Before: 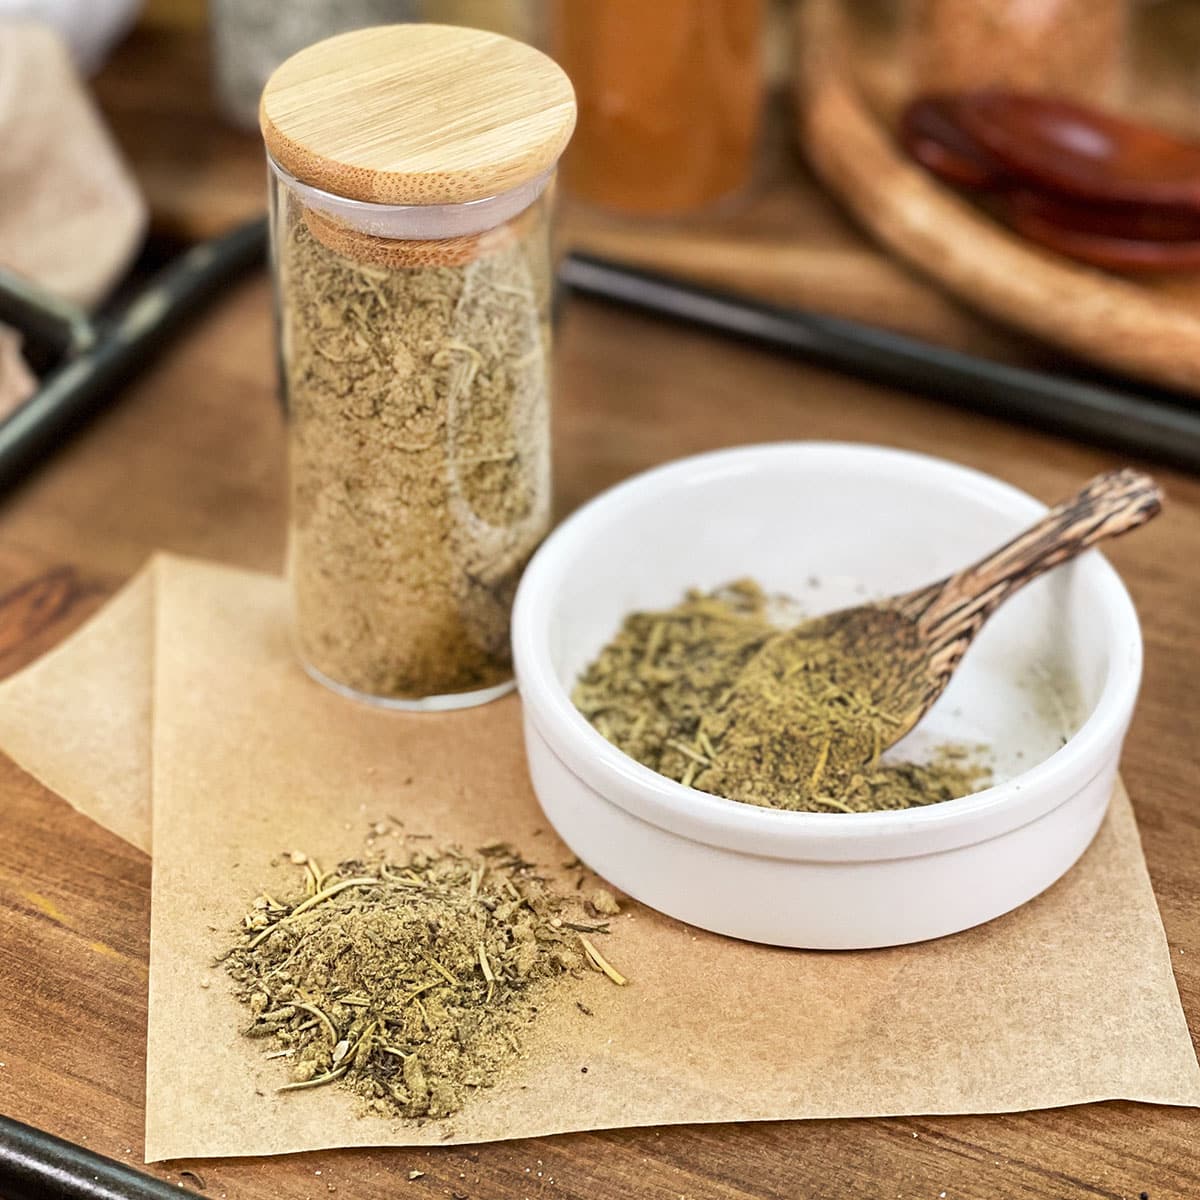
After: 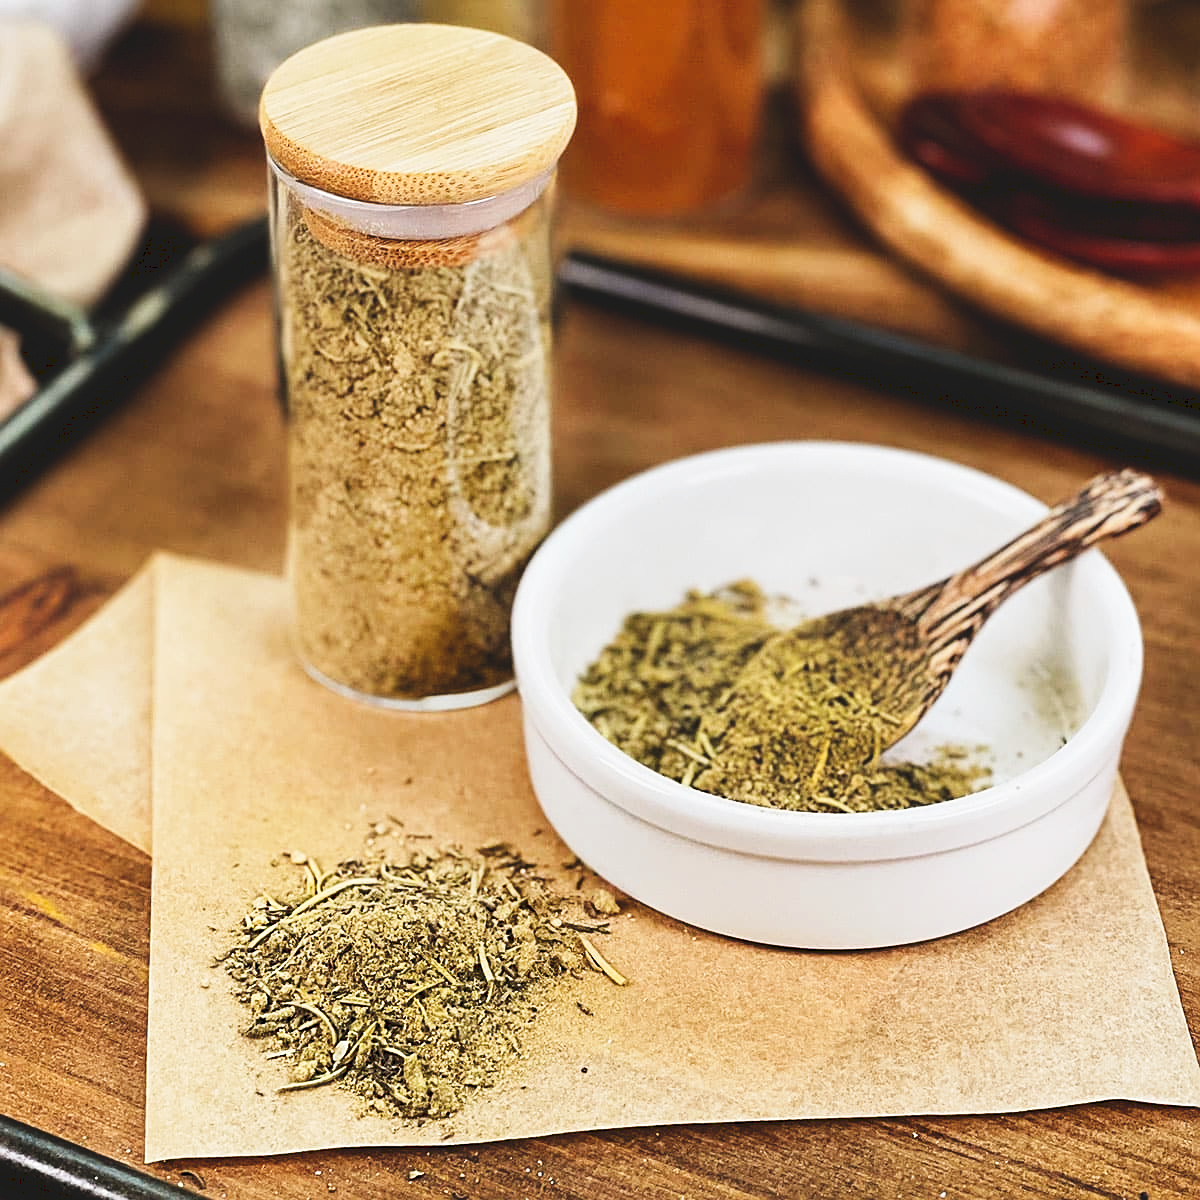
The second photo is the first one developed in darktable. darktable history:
tone curve: curves: ch0 [(0, 0) (0.003, 0.103) (0.011, 0.103) (0.025, 0.105) (0.044, 0.108) (0.069, 0.108) (0.1, 0.111) (0.136, 0.121) (0.177, 0.145) (0.224, 0.174) (0.277, 0.223) (0.335, 0.289) (0.399, 0.374) (0.468, 0.47) (0.543, 0.579) (0.623, 0.687) (0.709, 0.787) (0.801, 0.879) (0.898, 0.942) (1, 1)], preserve colors none
exposure: exposure -0.153 EV, compensate highlight preservation false
sharpen: on, module defaults
